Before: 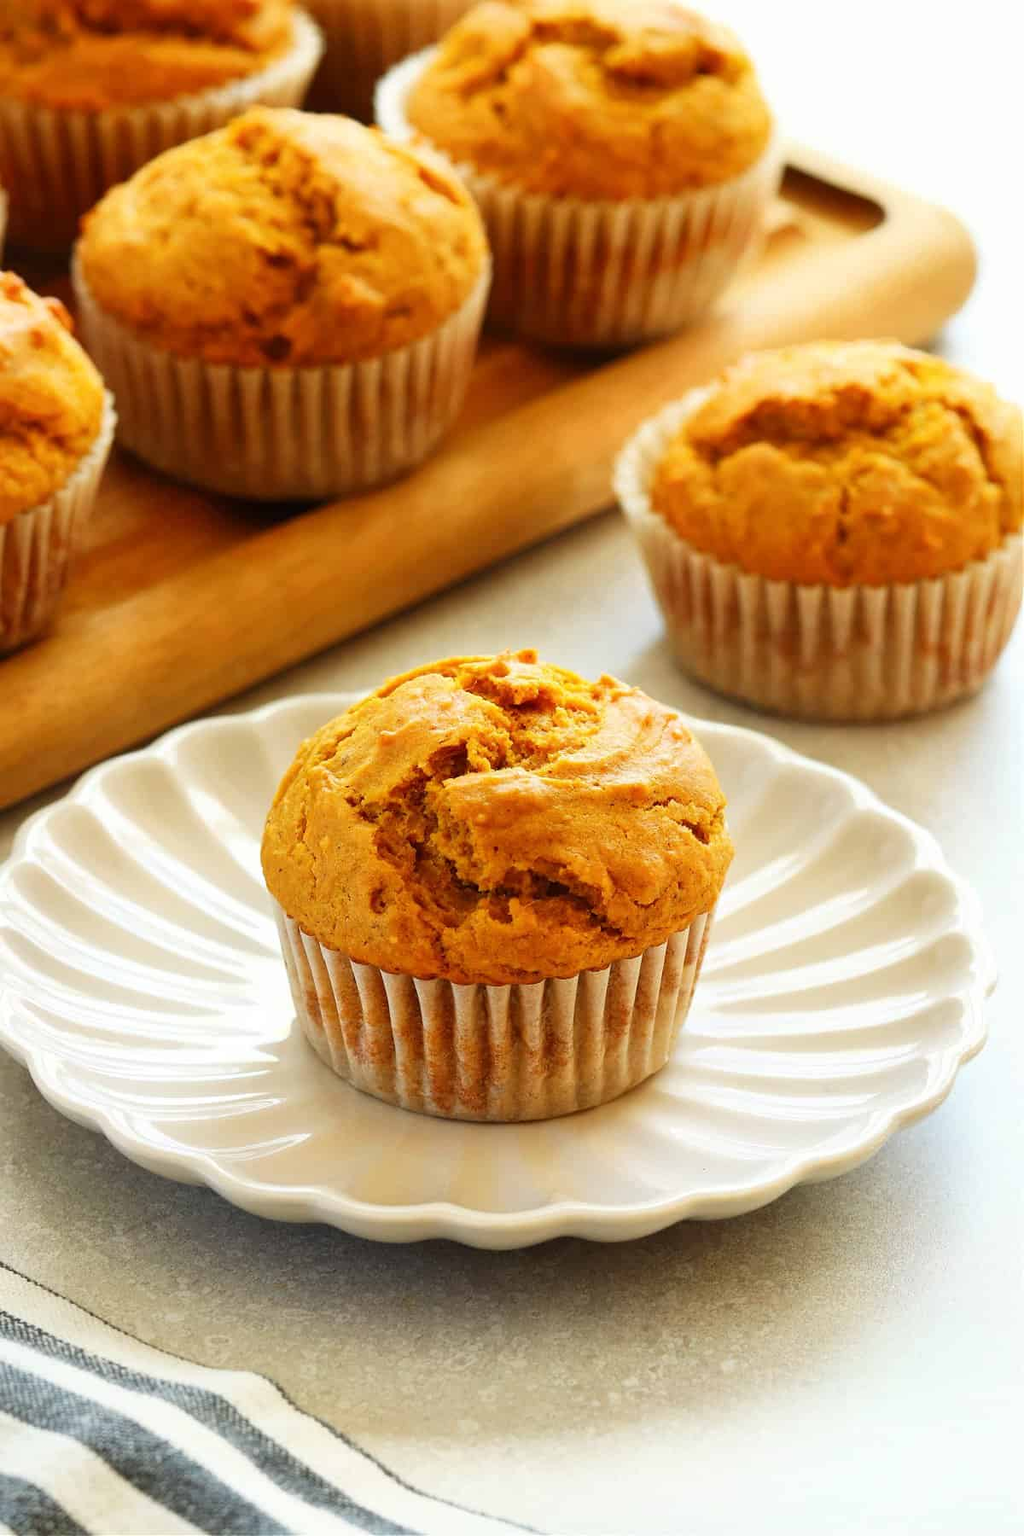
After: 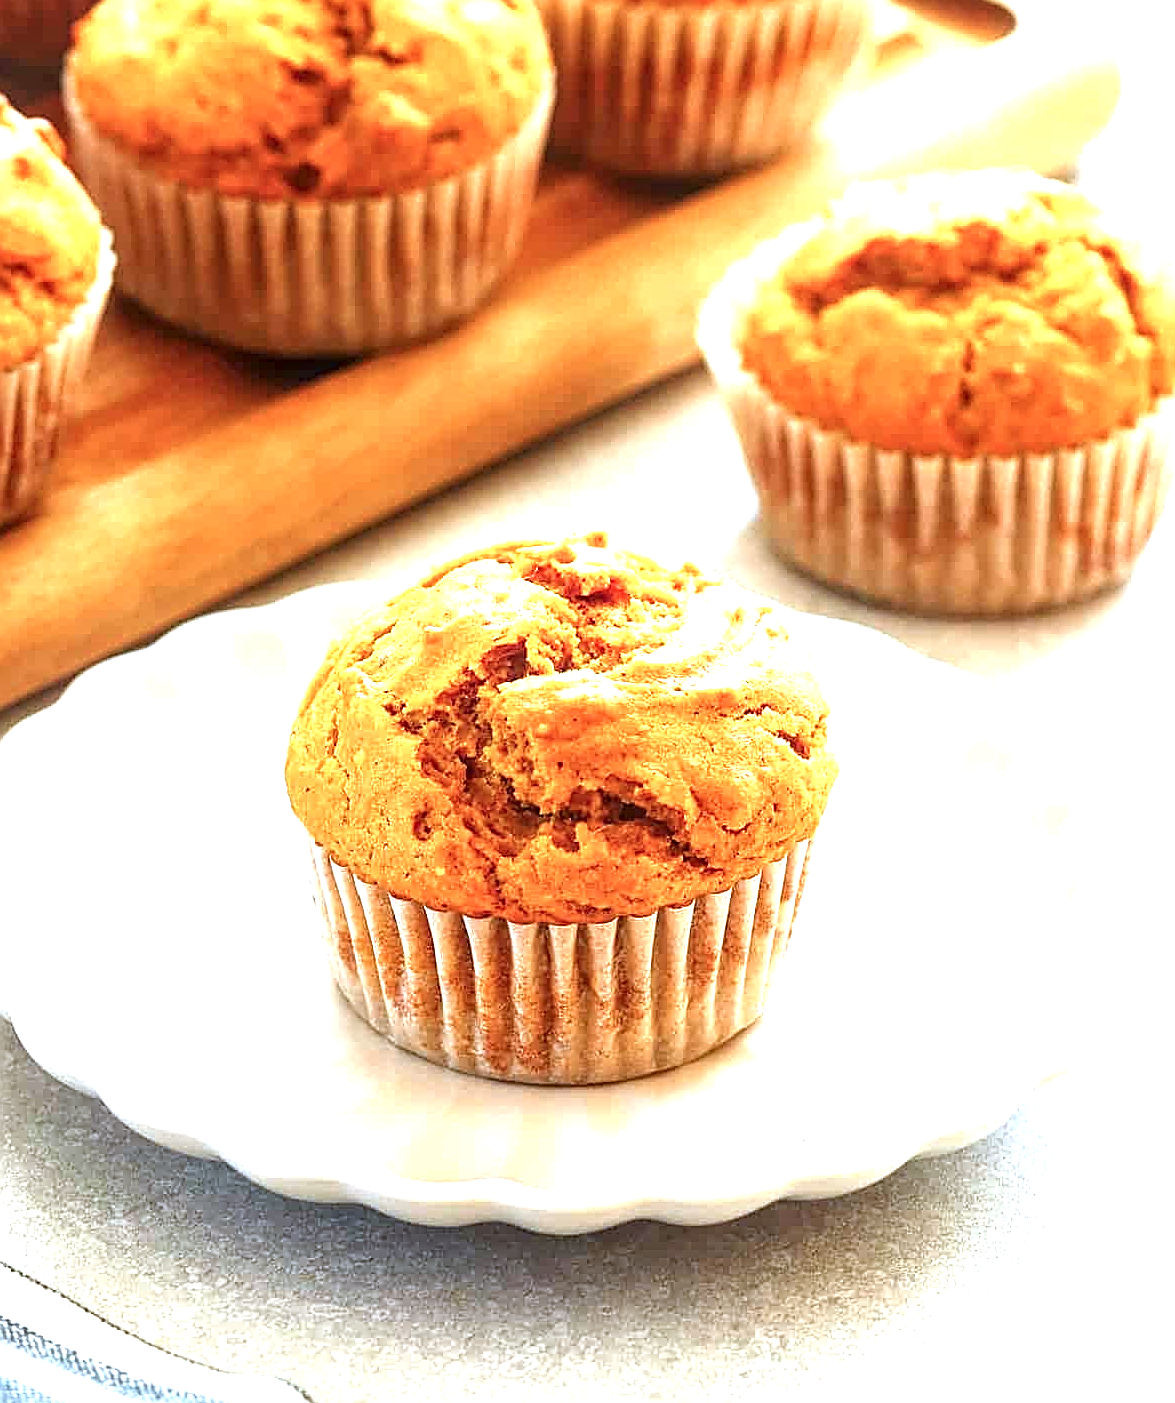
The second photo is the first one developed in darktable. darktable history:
color correction: highlights a* -2.24, highlights b* -18.1
crop and rotate: left 1.814%, top 12.818%, right 0.25%, bottom 9.225%
local contrast: detail 130%
sharpen: amount 1
exposure: black level correction 0, exposure 1.2 EV, compensate highlight preservation false
